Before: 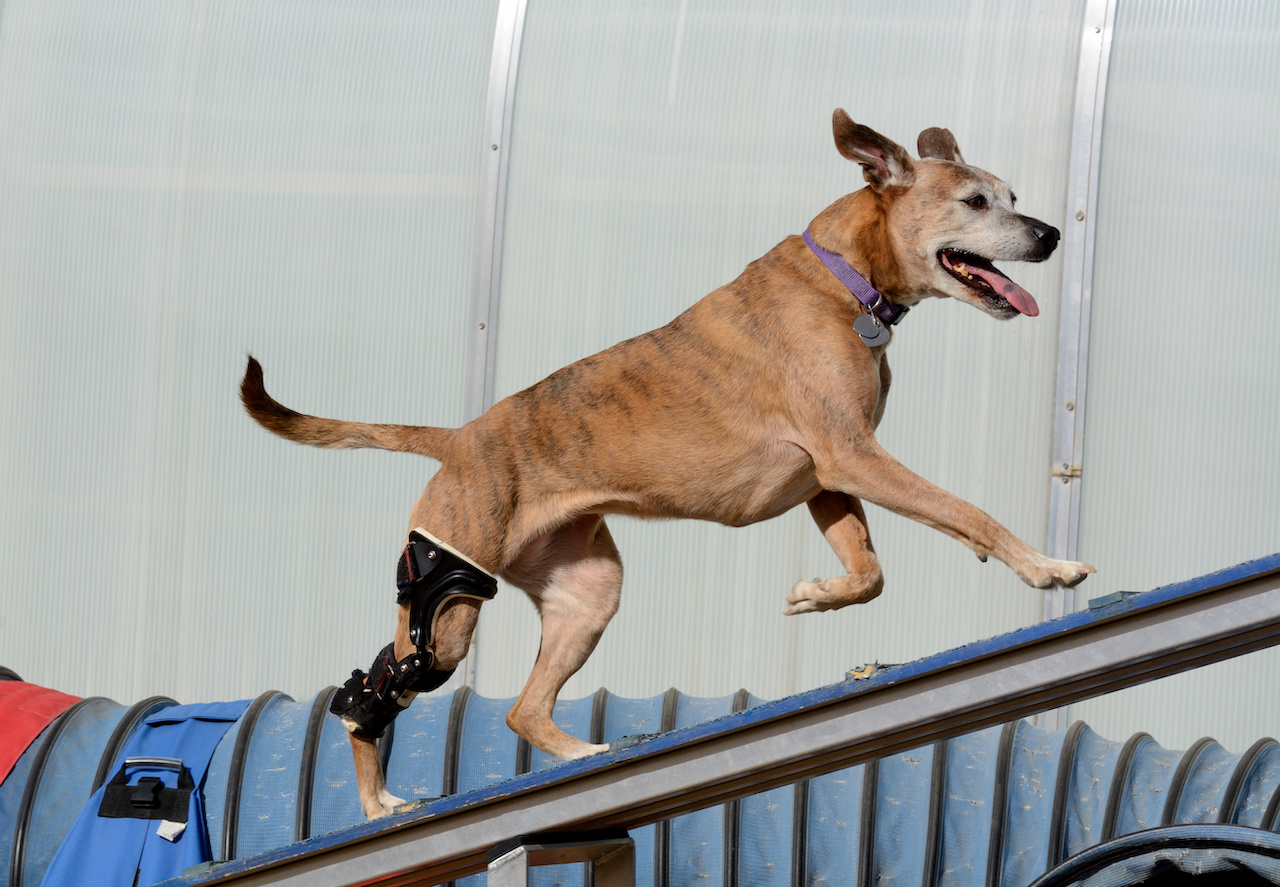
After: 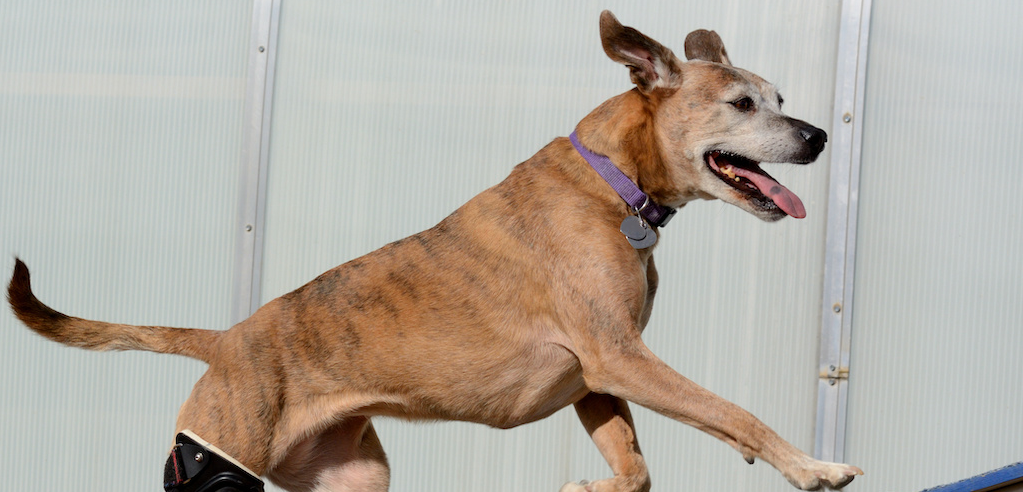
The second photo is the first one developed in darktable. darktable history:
crop: left 18.256%, top 11.102%, right 1.777%, bottom 33.326%
